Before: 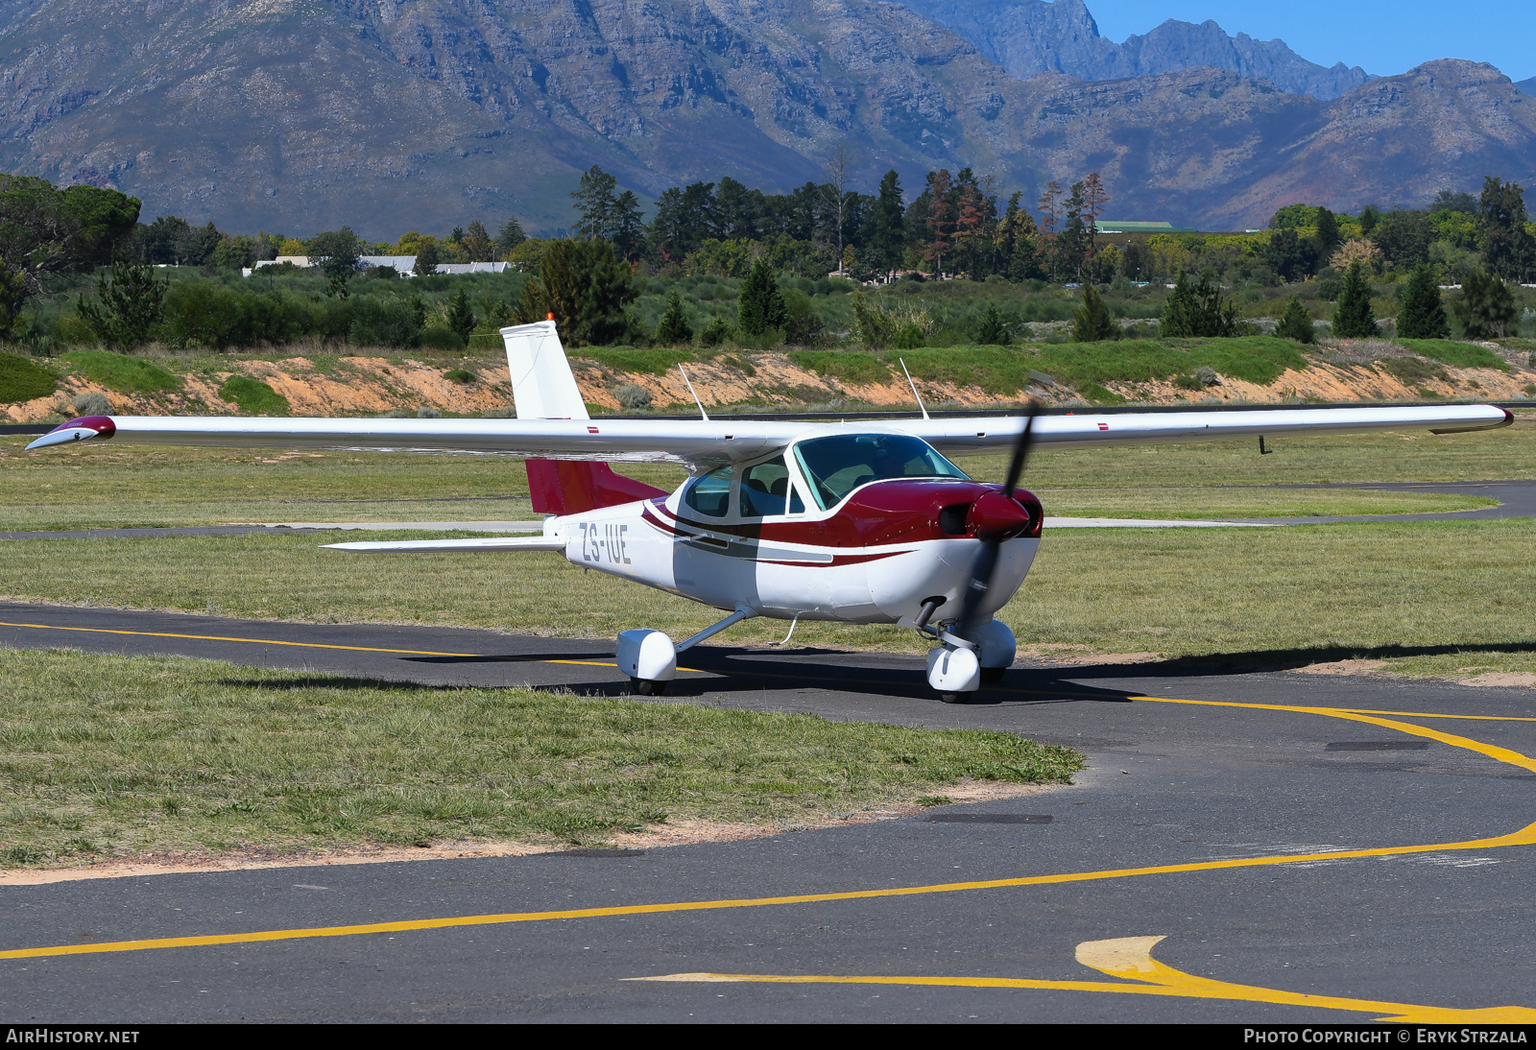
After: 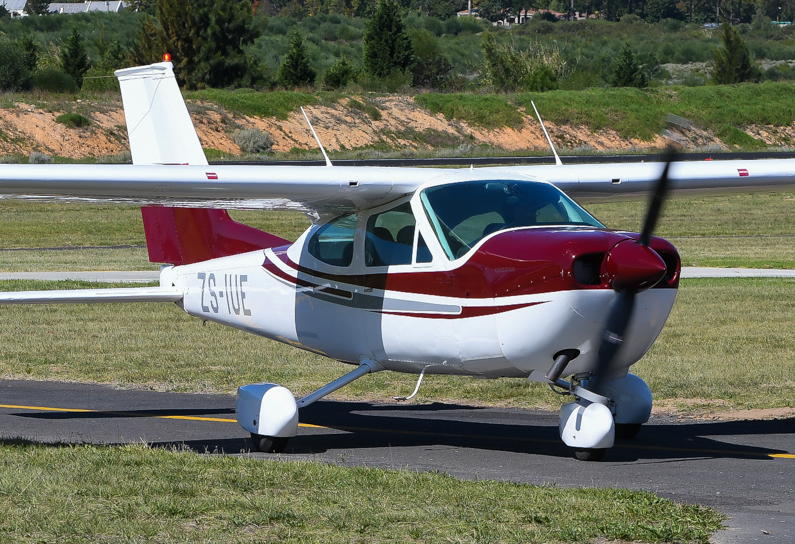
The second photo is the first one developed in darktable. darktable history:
crop: left 25.419%, top 24.947%, right 24.841%, bottom 25.302%
